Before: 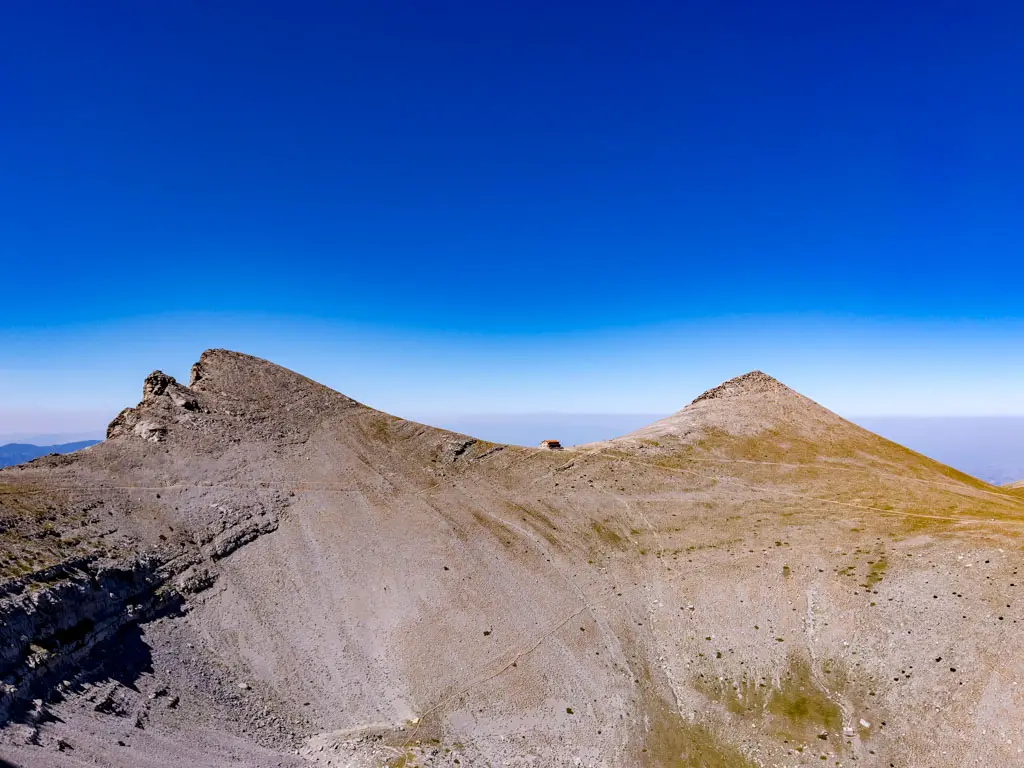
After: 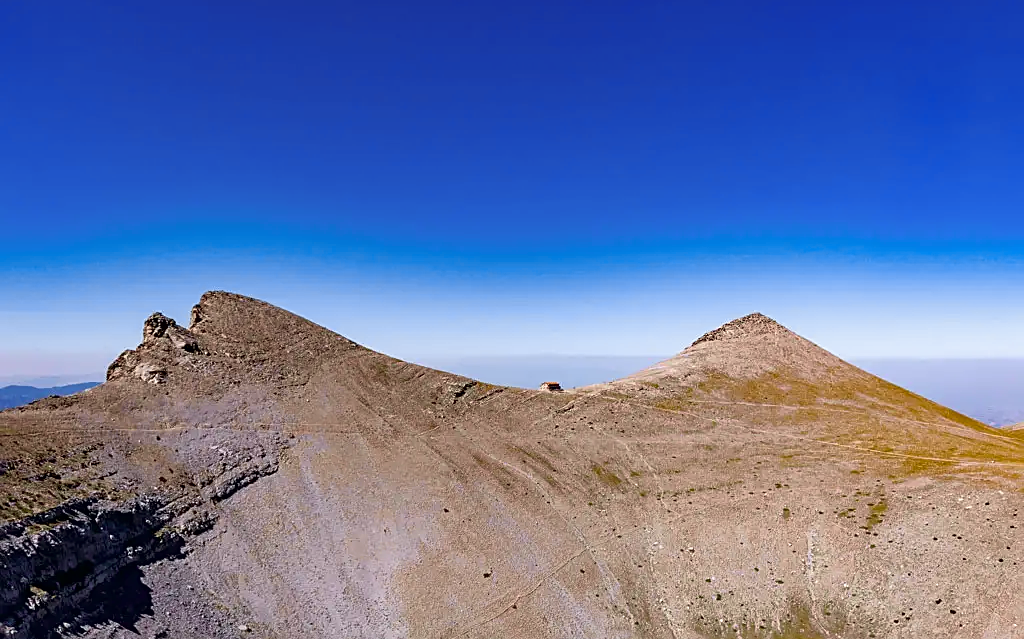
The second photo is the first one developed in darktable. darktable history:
sharpen: on, module defaults
tone curve: curves: ch0 [(0, 0) (0.15, 0.17) (0.452, 0.437) (0.611, 0.588) (0.751, 0.749) (1, 1)]; ch1 [(0, 0) (0.325, 0.327) (0.412, 0.45) (0.453, 0.484) (0.5, 0.499) (0.541, 0.55) (0.617, 0.612) (0.695, 0.697) (1, 1)]; ch2 [(0, 0) (0.386, 0.397) (0.452, 0.459) (0.505, 0.498) (0.524, 0.547) (0.574, 0.566) (0.633, 0.641) (1, 1)], color space Lab, independent channels, preserve colors none
crop: top 7.625%, bottom 8.027%
